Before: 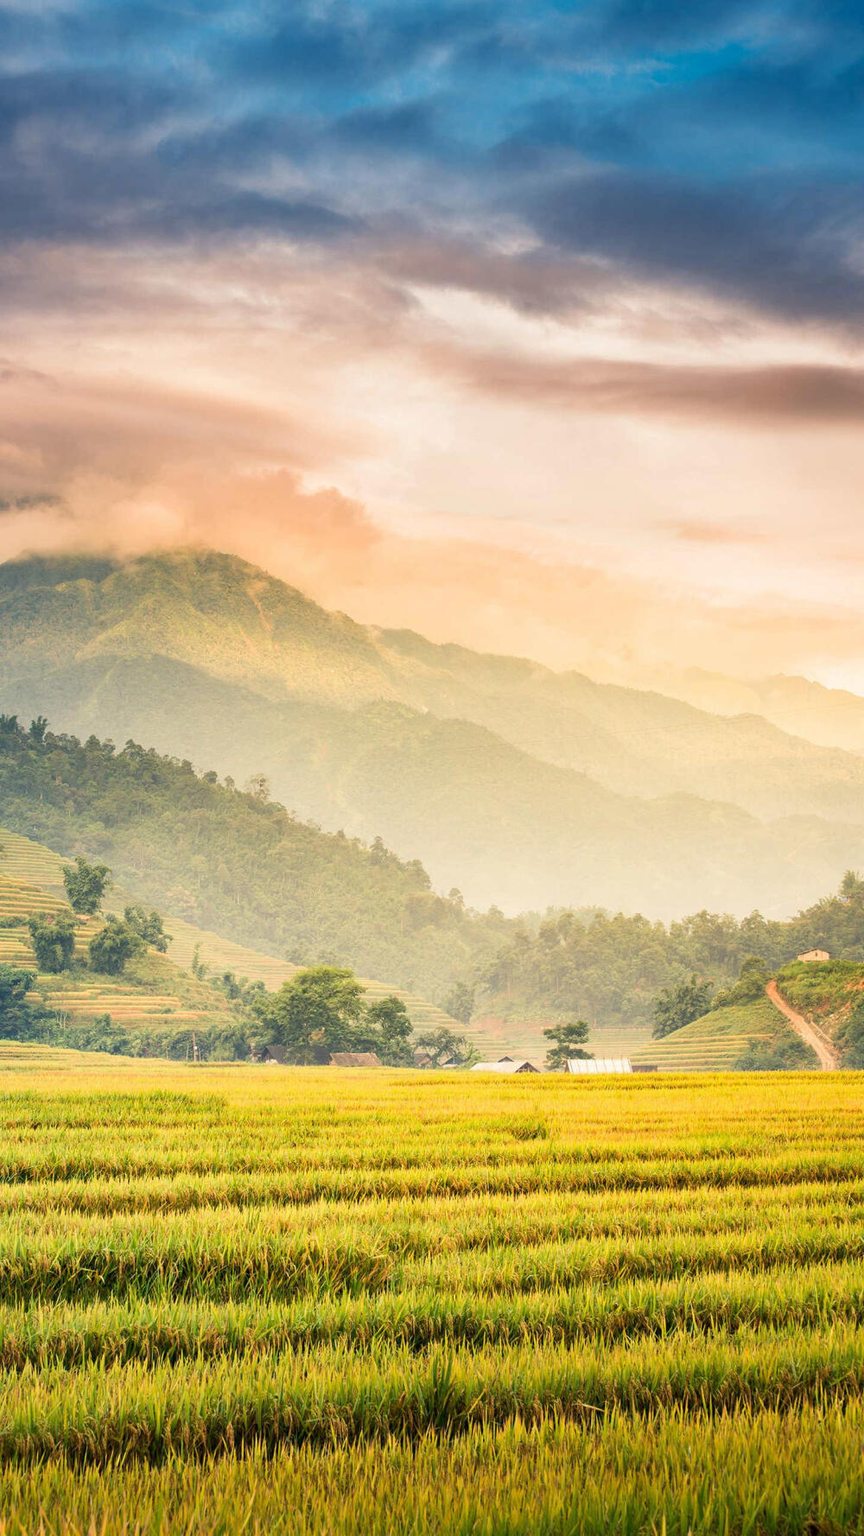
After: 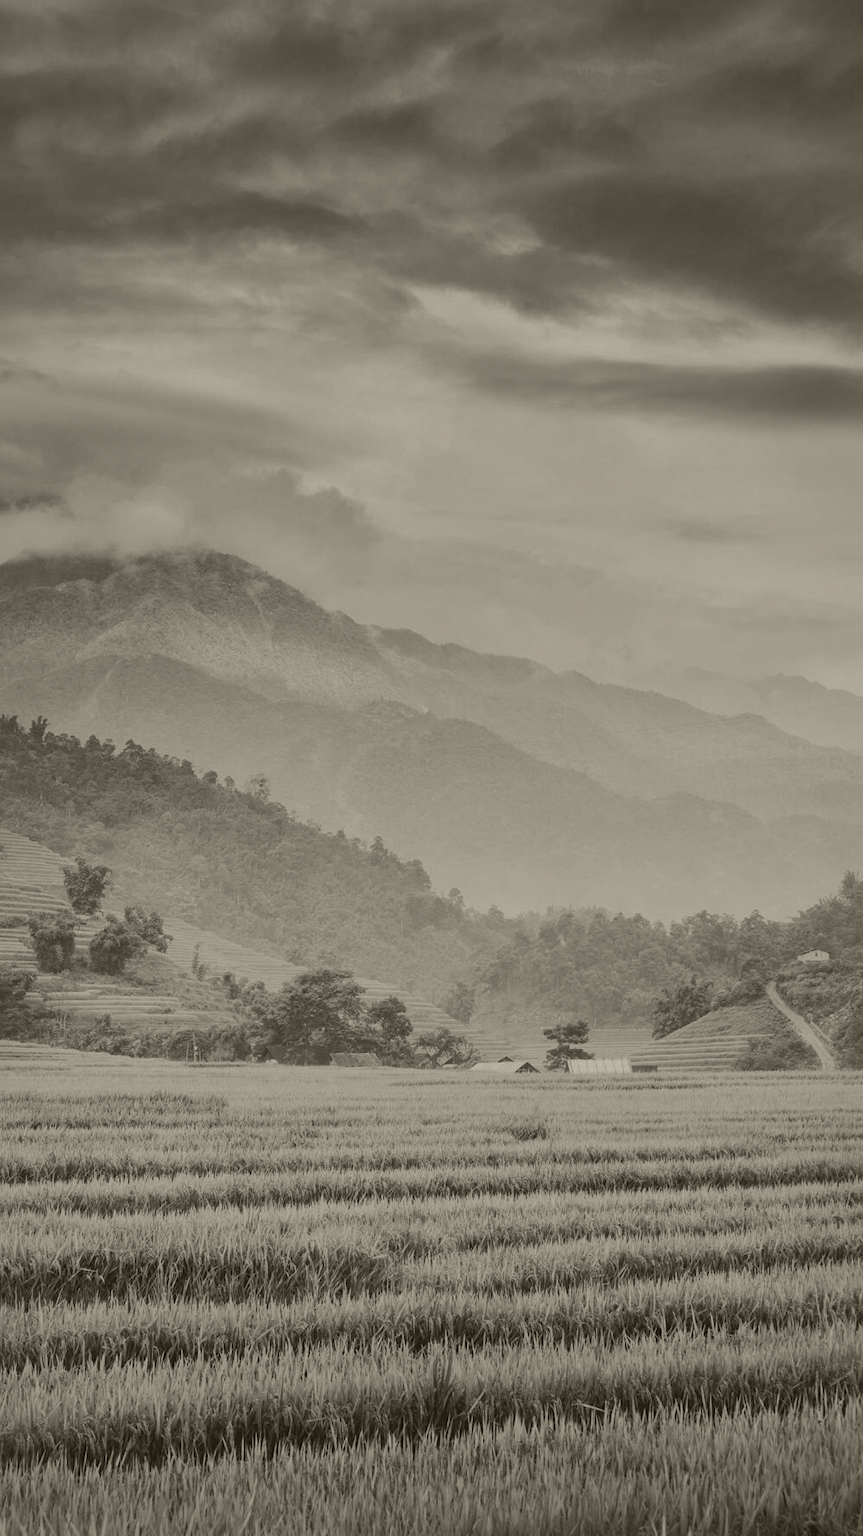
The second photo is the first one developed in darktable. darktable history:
color balance rgb: linear chroma grading › global chroma 15%, perceptual saturation grading › global saturation 30%
color correction: highlights a* -12.64, highlights b* -18.1, saturation 0.7
colorize: hue 41.44°, saturation 22%, source mix 60%, lightness 10.61%
local contrast: mode bilateral grid, contrast 50, coarseness 50, detail 150%, midtone range 0.2
white balance: red 1, blue 1
